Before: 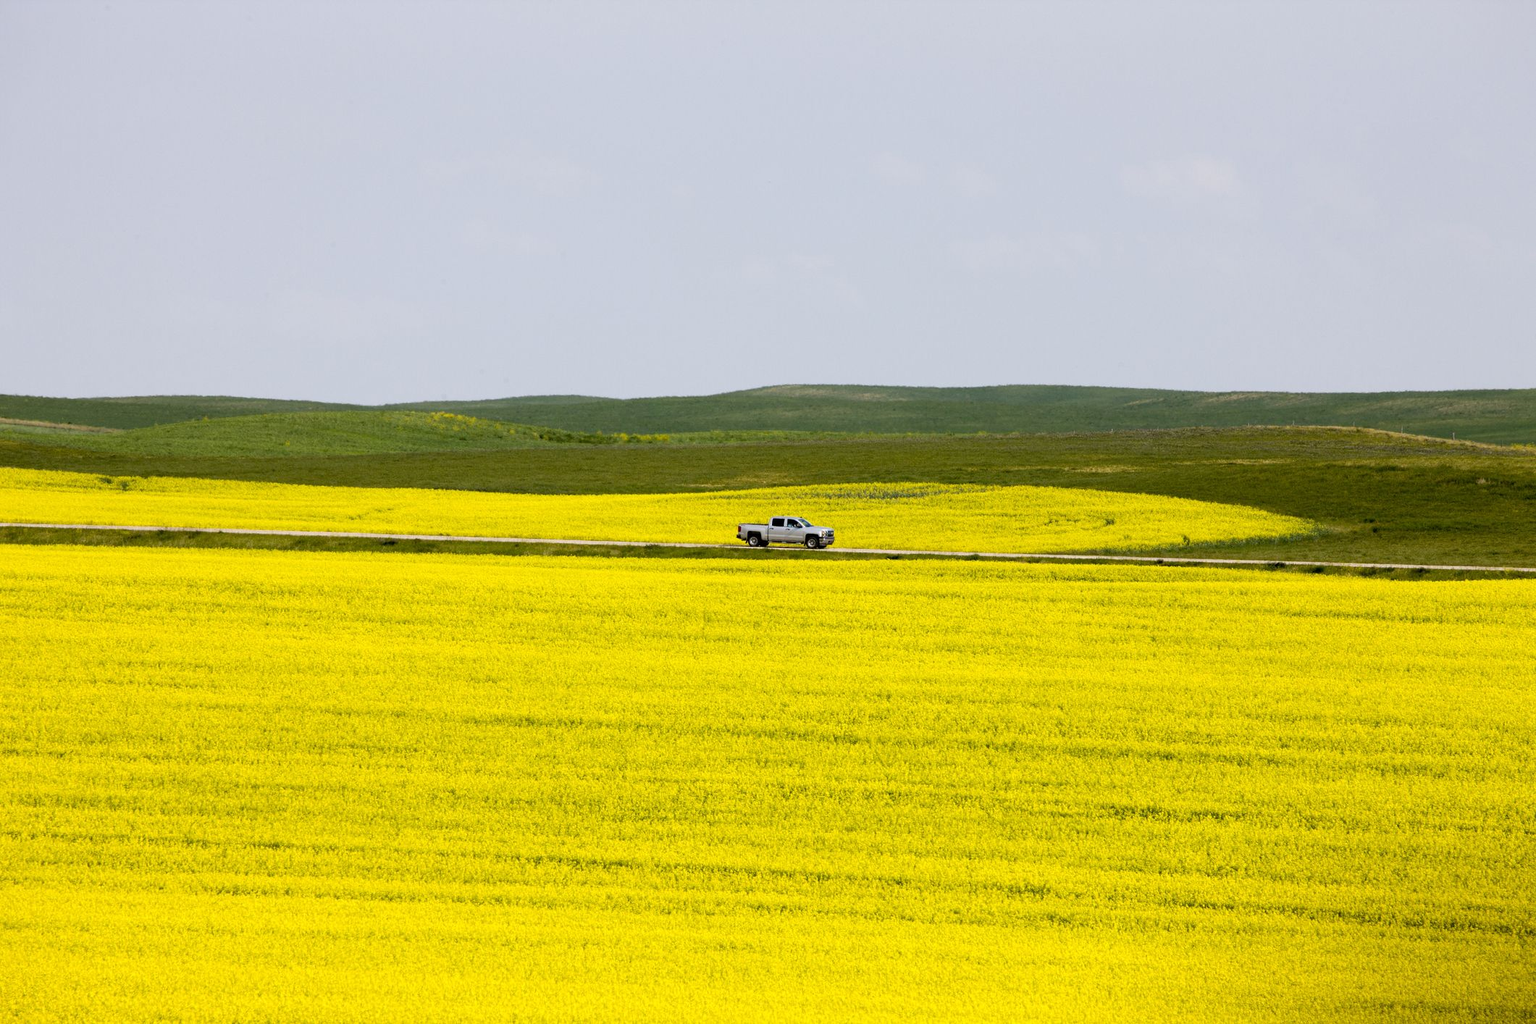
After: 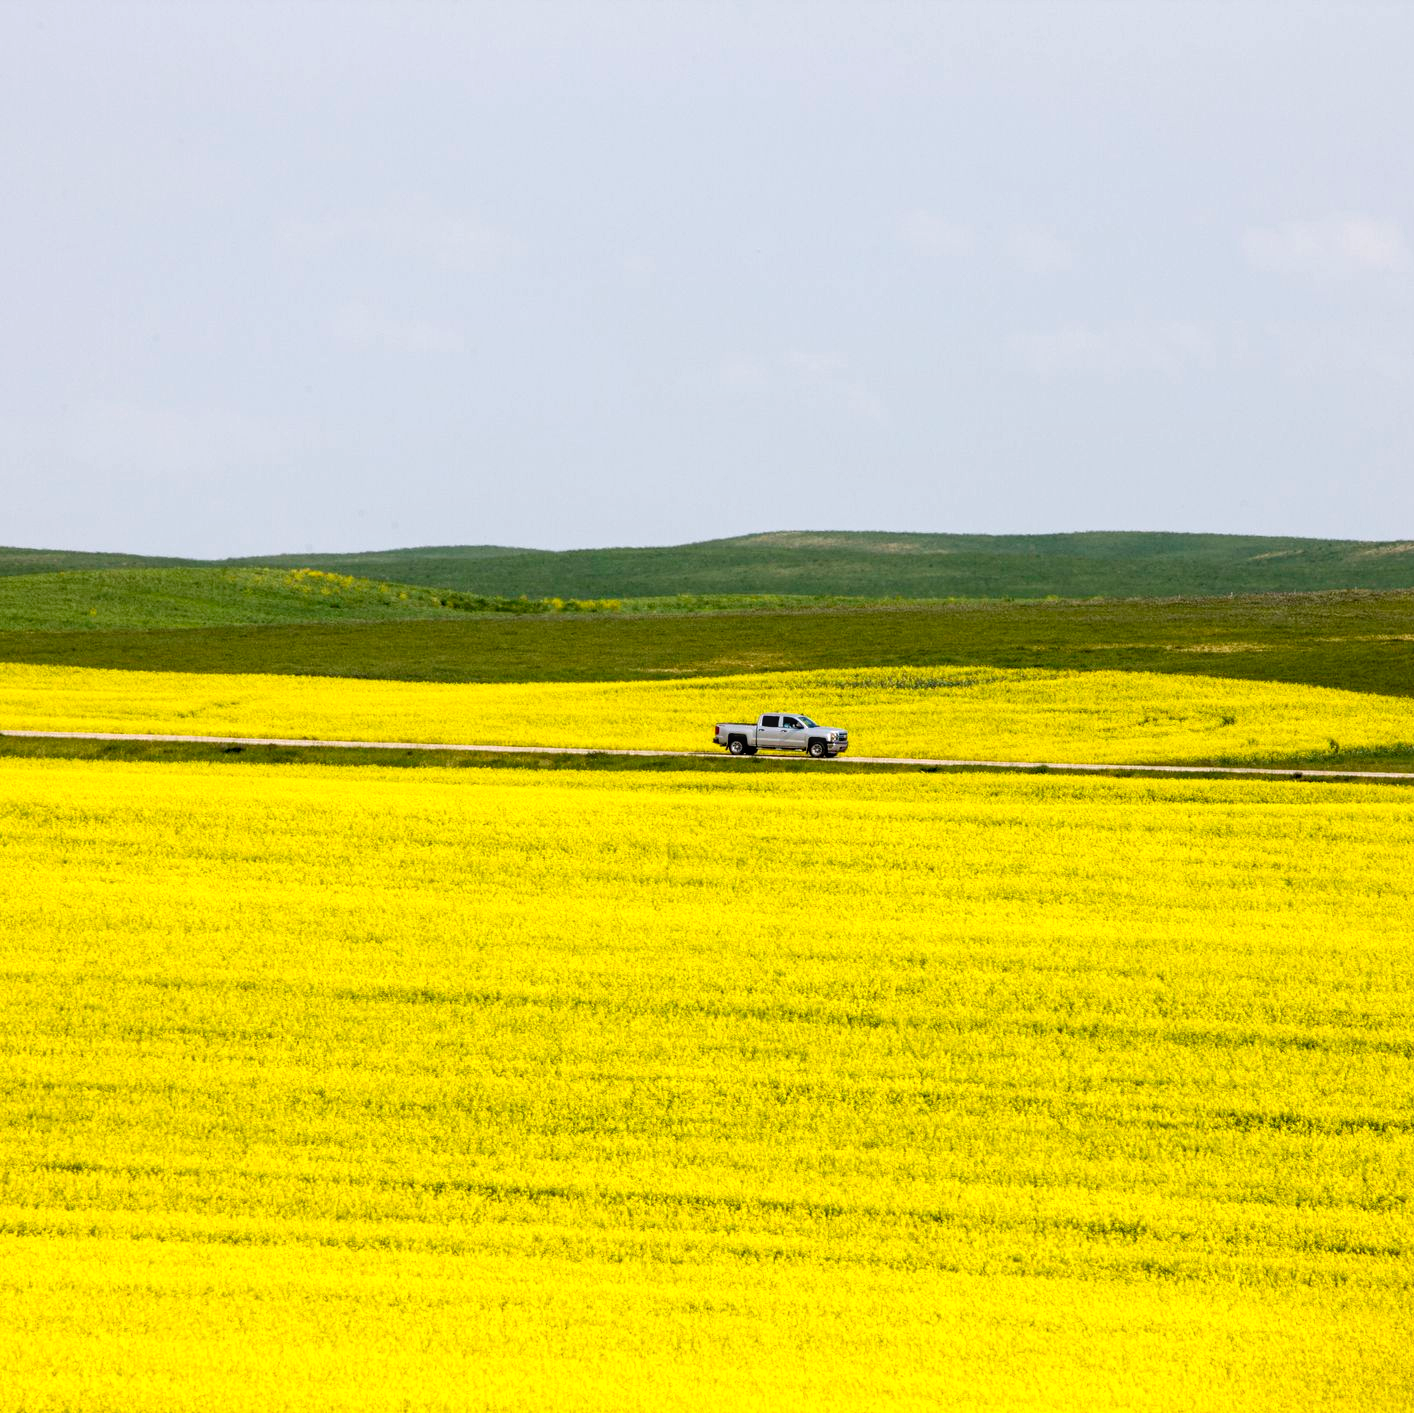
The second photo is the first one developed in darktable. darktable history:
crop and rotate: left 14.349%, right 18.964%
exposure: exposure 0.2 EV, compensate highlight preservation false
local contrast: on, module defaults
